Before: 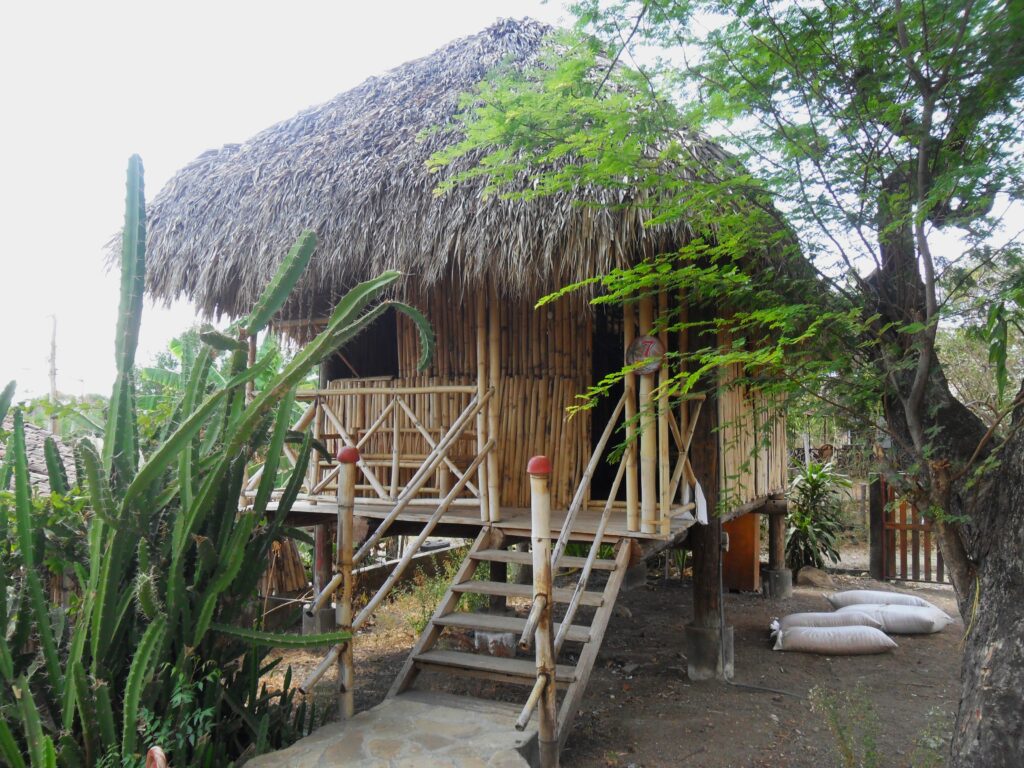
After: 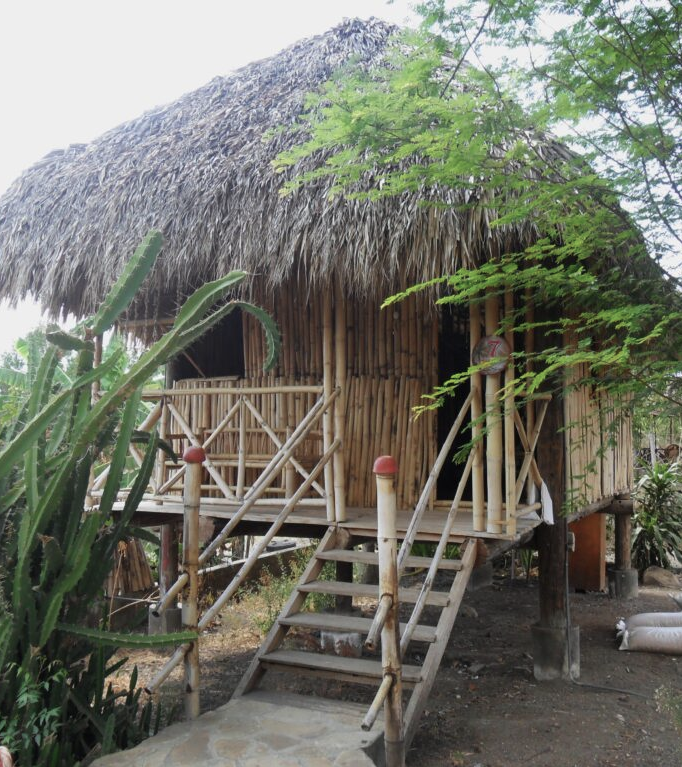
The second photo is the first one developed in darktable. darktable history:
color balance: input saturation 80.07%
crop and rotate: left 15.055%, right 18.278%
